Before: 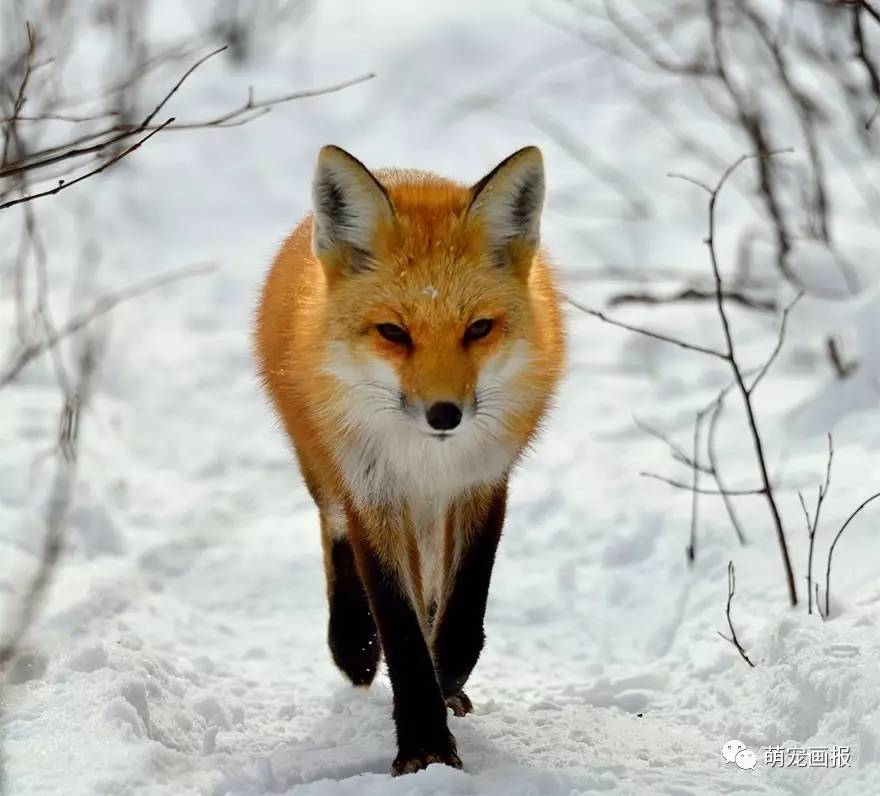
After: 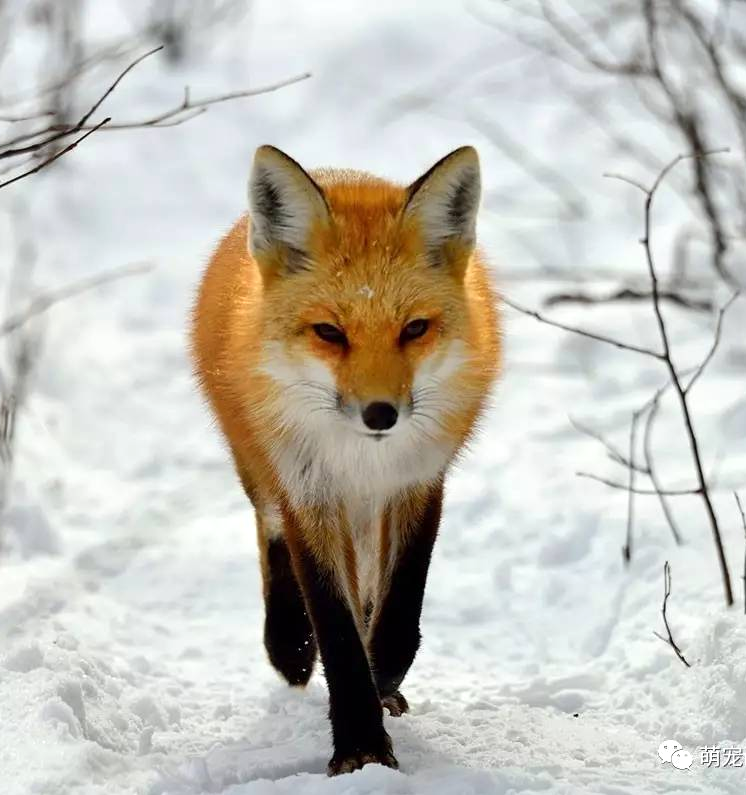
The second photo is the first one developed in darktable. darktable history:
crop: left 7.329%, right 7.787%
exposure: exposure 0.19 EV, compensate highlight preservation false
tone equalizer: smoothing diameter 24.81%, edges refinement/feathering 10.86, preserve details guided filter
